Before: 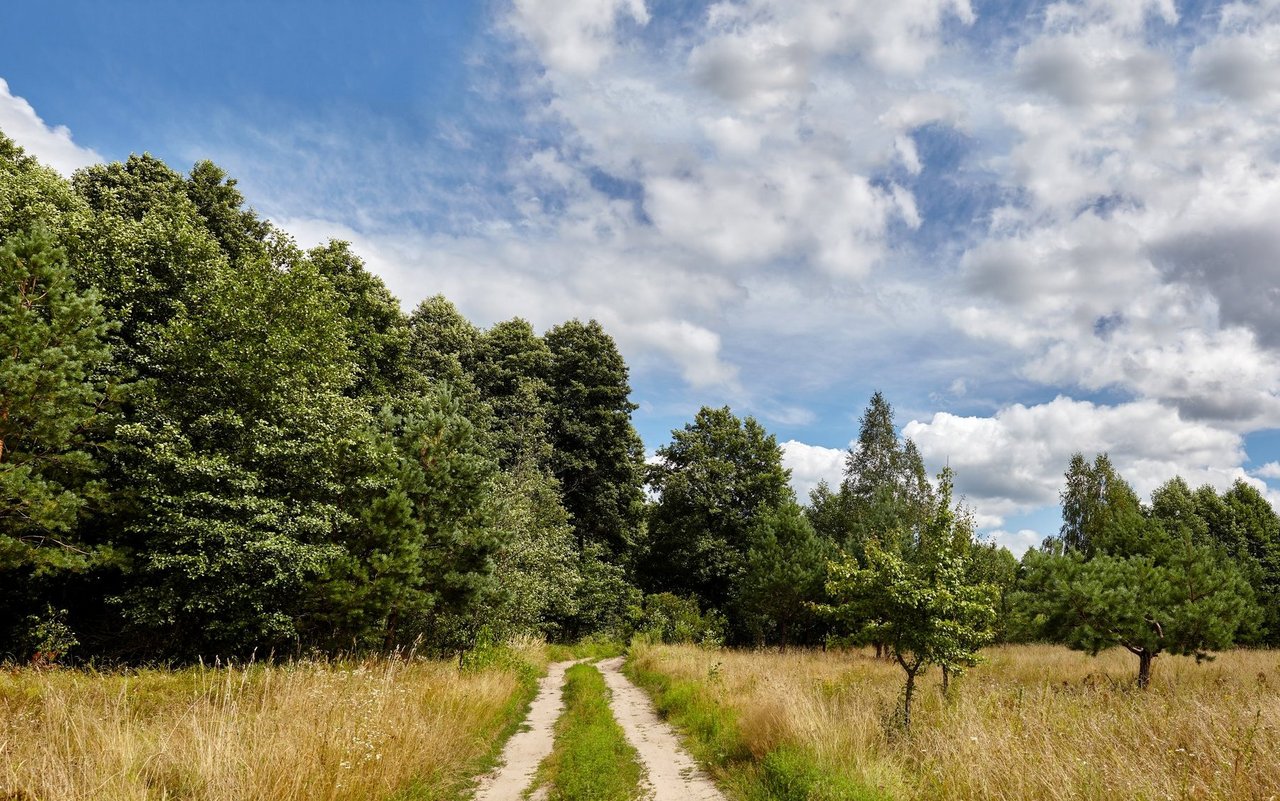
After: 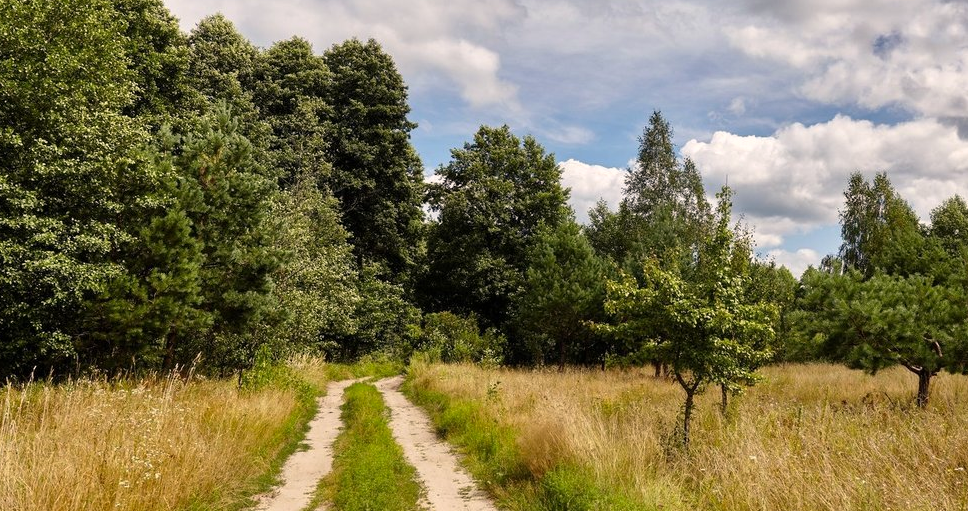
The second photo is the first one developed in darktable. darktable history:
color correction: highlights a* 3.84, highlights b* 5.07
crop and rotate: left 17.299%, top 35.115%, right 7.015%, bottom 1.024%
